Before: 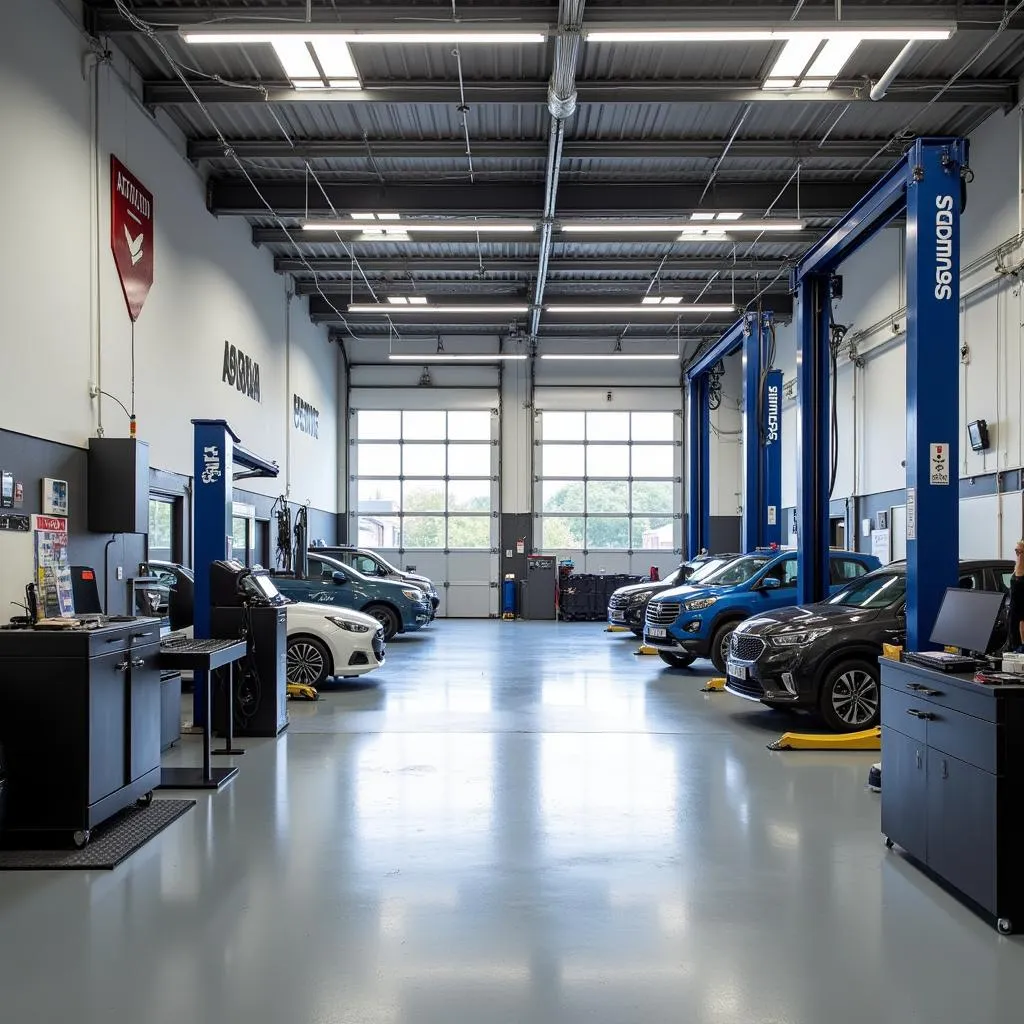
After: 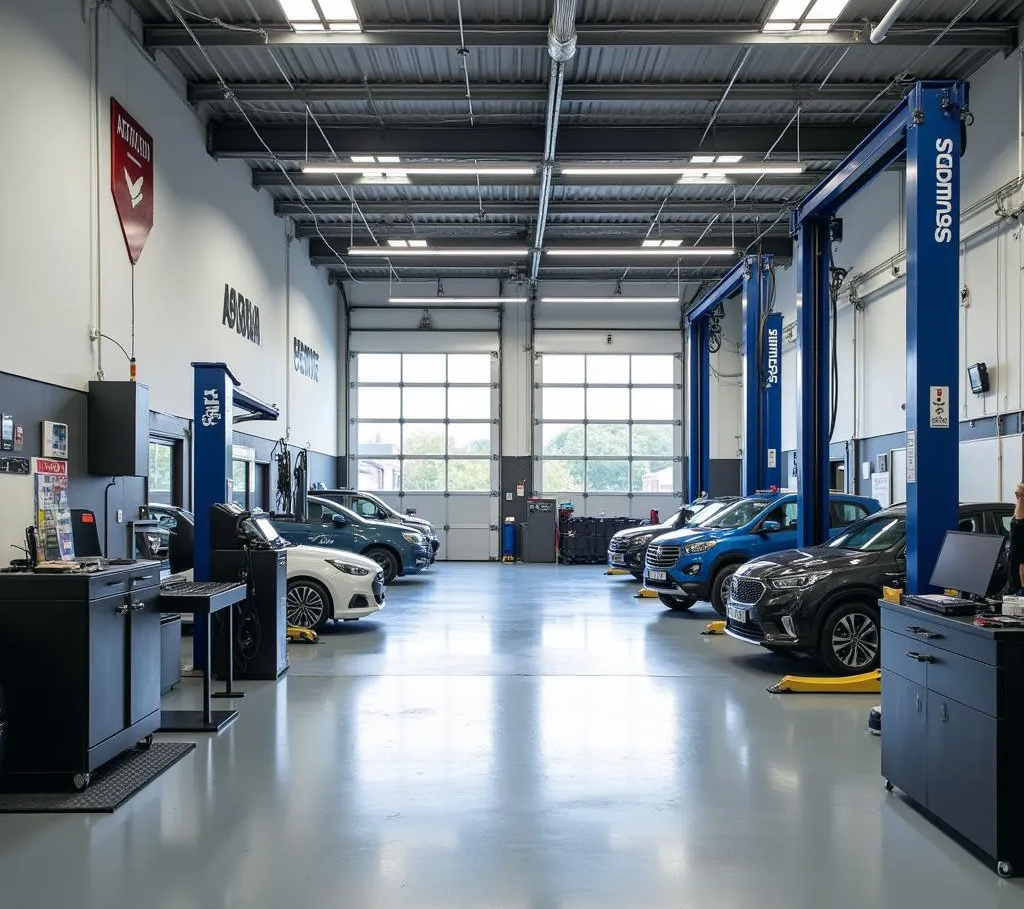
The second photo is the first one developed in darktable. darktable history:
crop and rotate: top 5.609%, bottom 5.609%
exposure: compensate highlight preservation false
color balance: mode lift, gamma, gain (sRGB), lift [1, 1, 1.022, 1.026]
